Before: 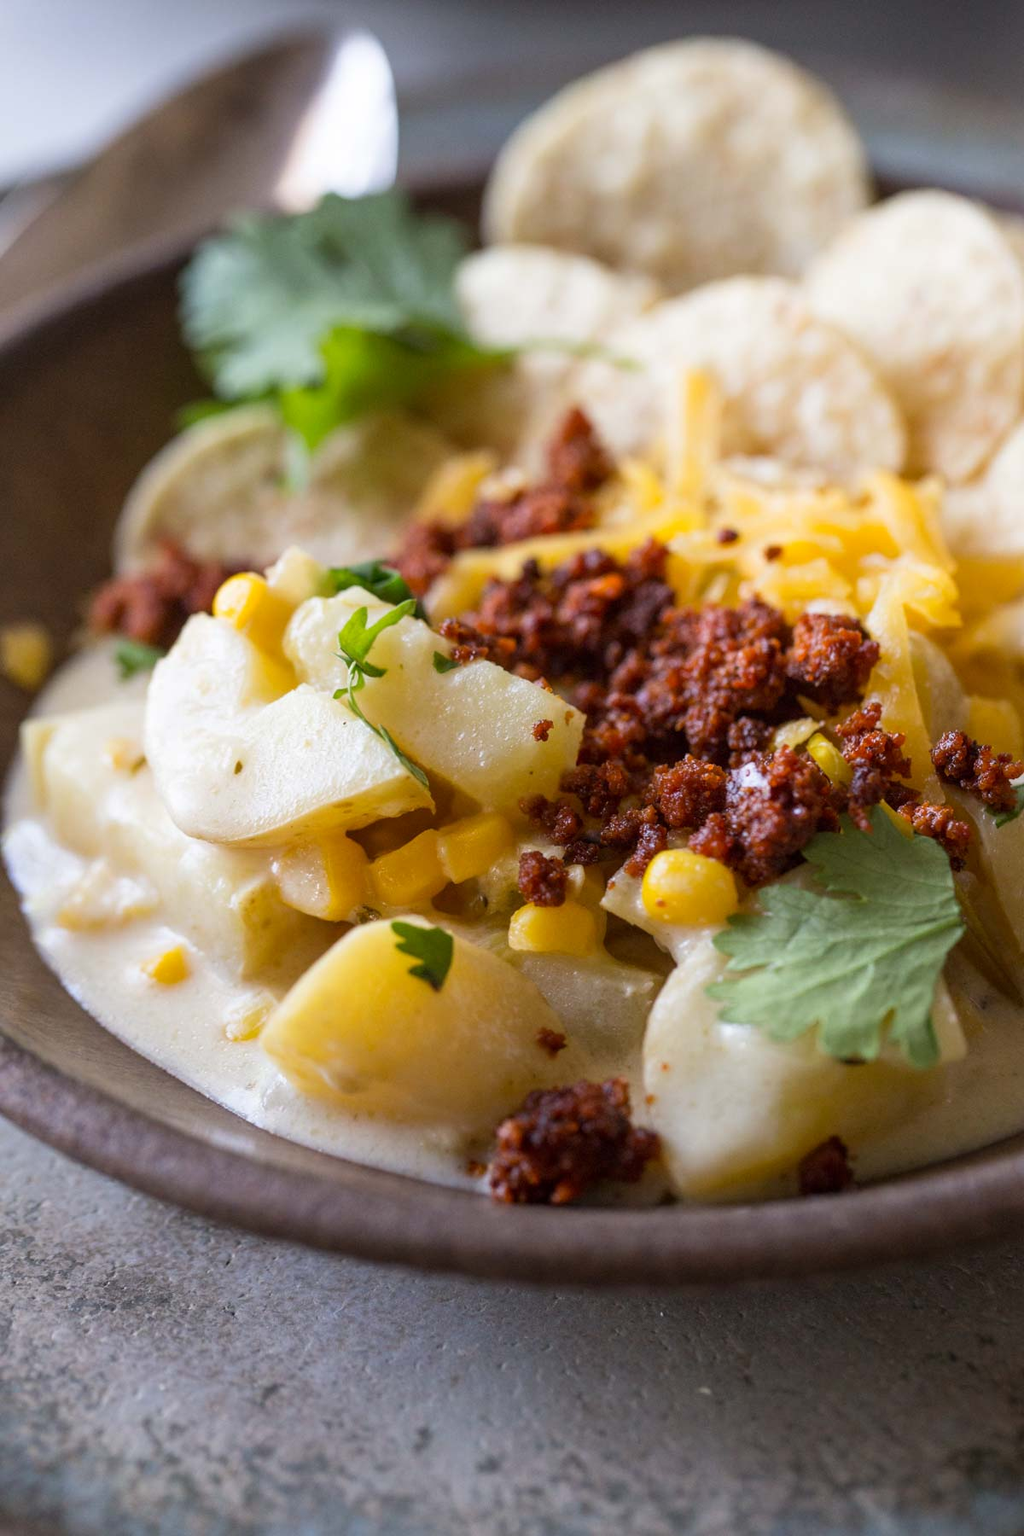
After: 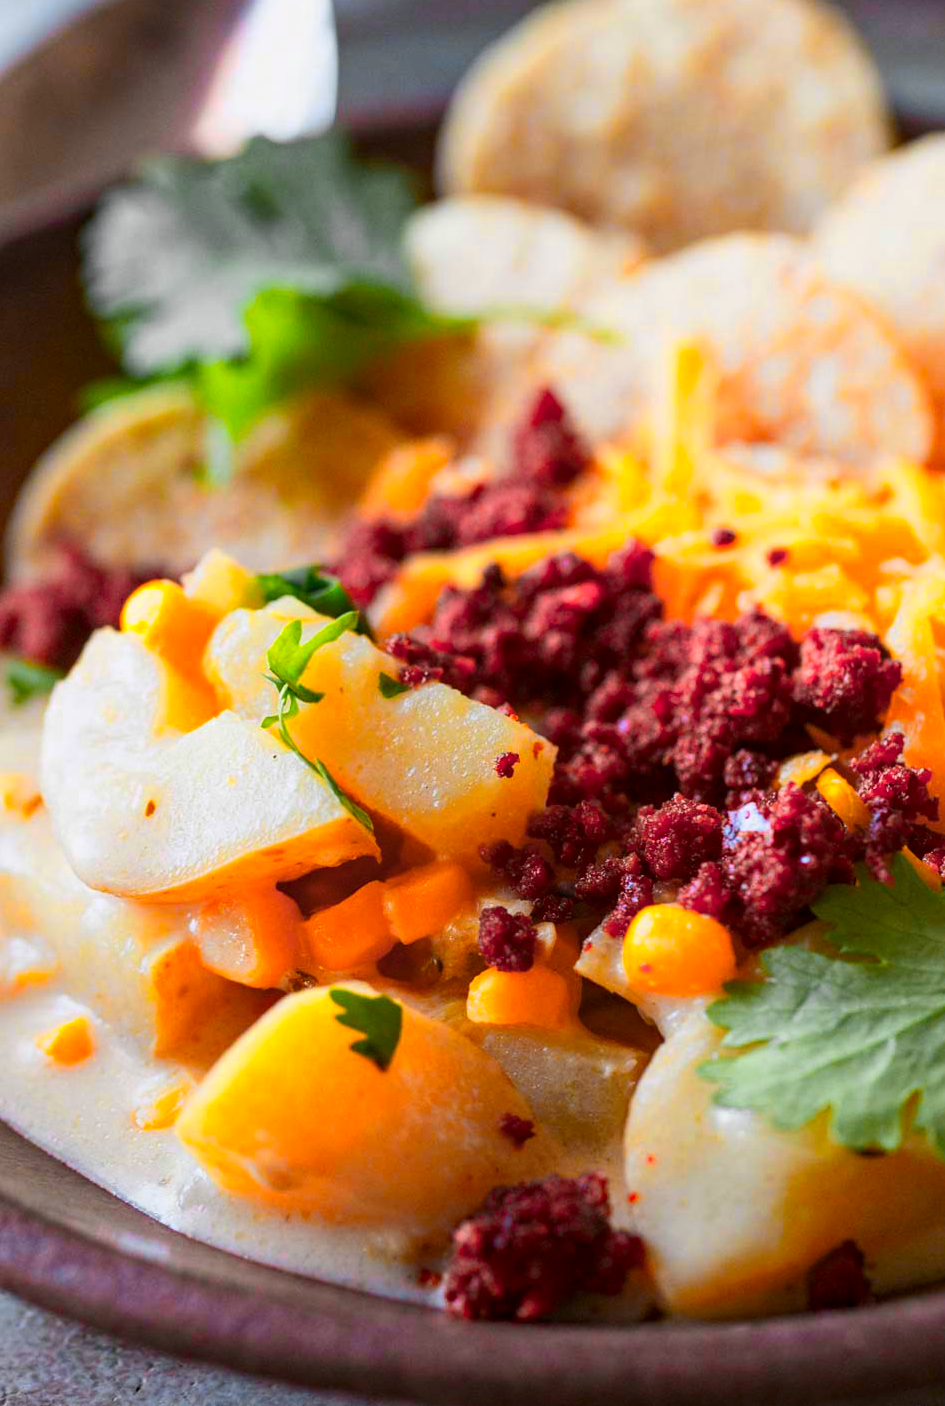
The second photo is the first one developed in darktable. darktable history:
color zones: curves: ch0 [(0.257, 0.558) (0.75, 0.565)]; ch1 [(0.004, 0.857) (0.14, 0.416) (0.257, 0.695) (0.442, 0.032) (0.736, 0.266) (0.891, 0.741)]; ch2 [(0, 0.623) (0.112, 0.436) (0.271, 0.474) (0.516, 0.64) (0.743, 0.286)]
shadows and highlights: shadows 25, white point adjustment -3, highlights -30
contrast brightness saturation: contrast 0.16, saturation 0.32
haze removal: adaptive false
crop and rotate: left 10.77%, top 5.1%, right 10.41%, bottom 16.76%
